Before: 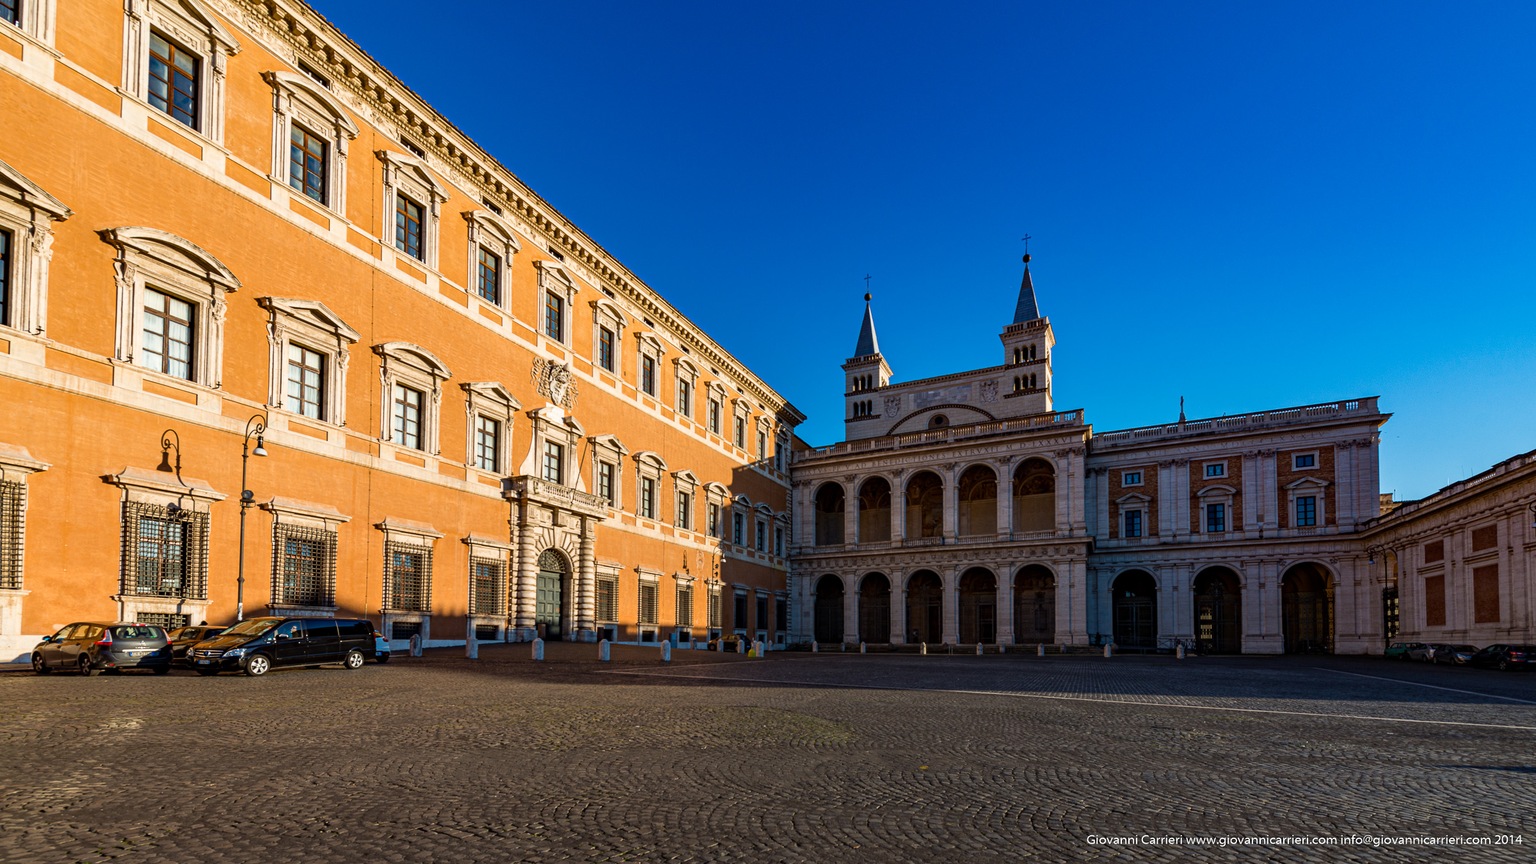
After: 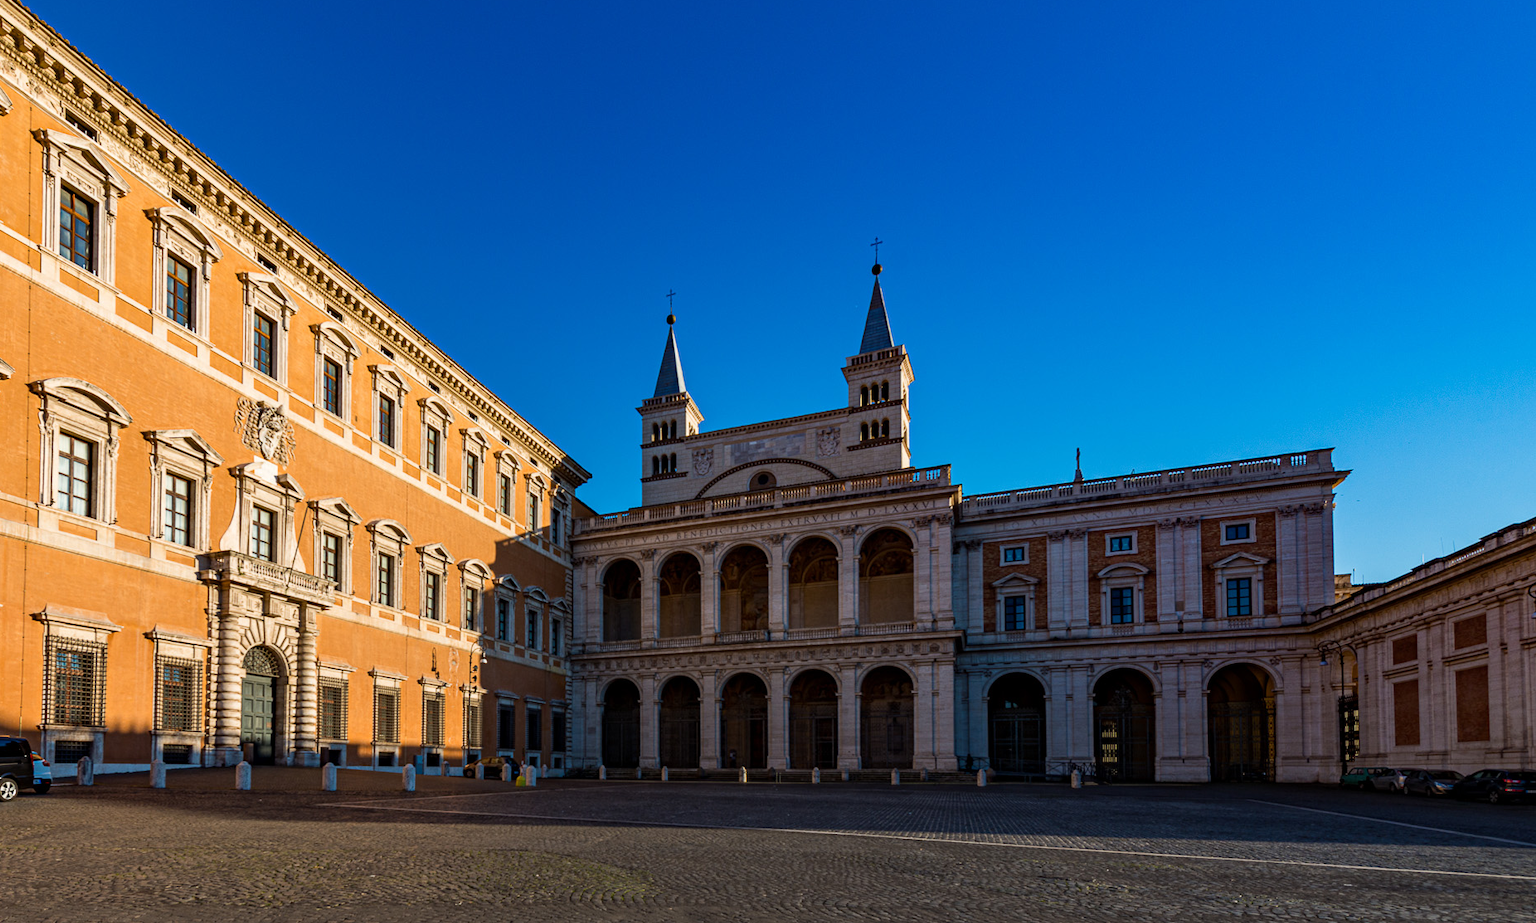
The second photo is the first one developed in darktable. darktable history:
crop: left 22.809%, top 5.863%, bottom 11.652%
